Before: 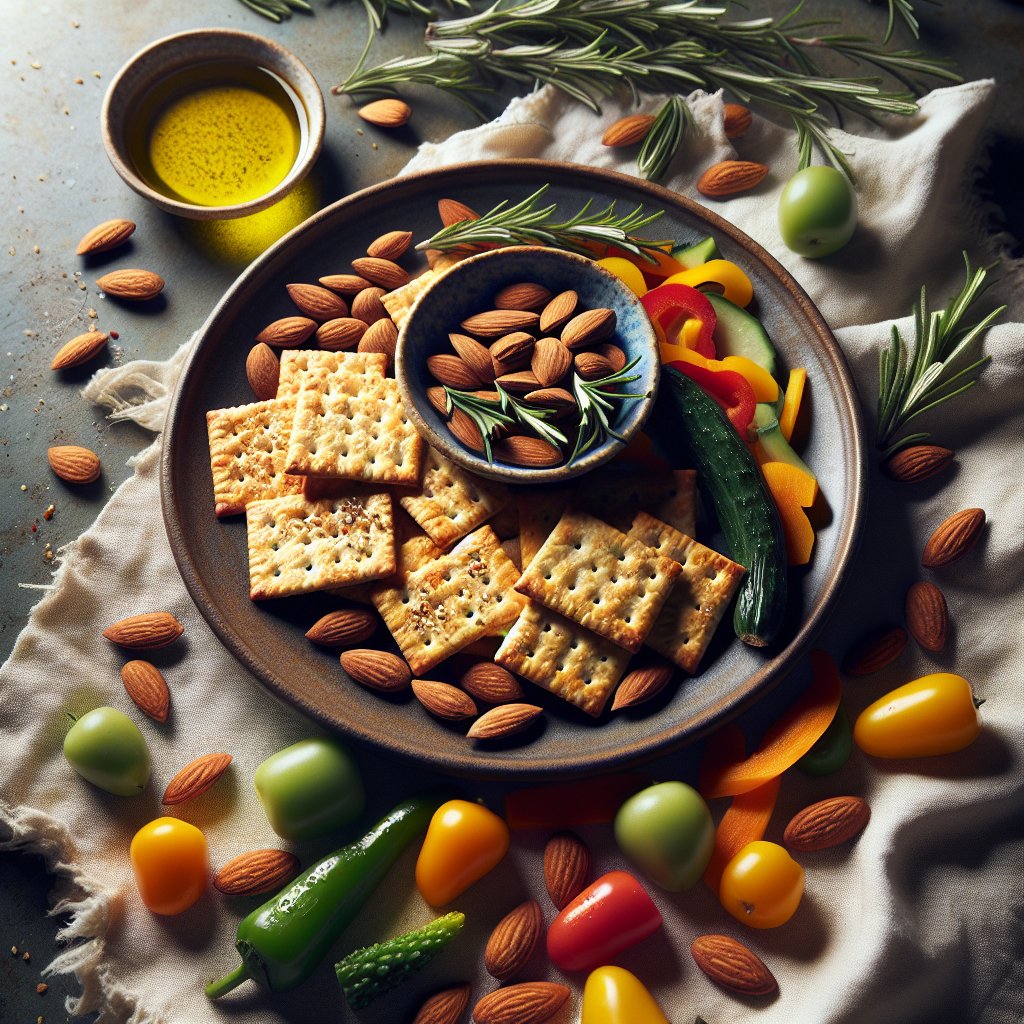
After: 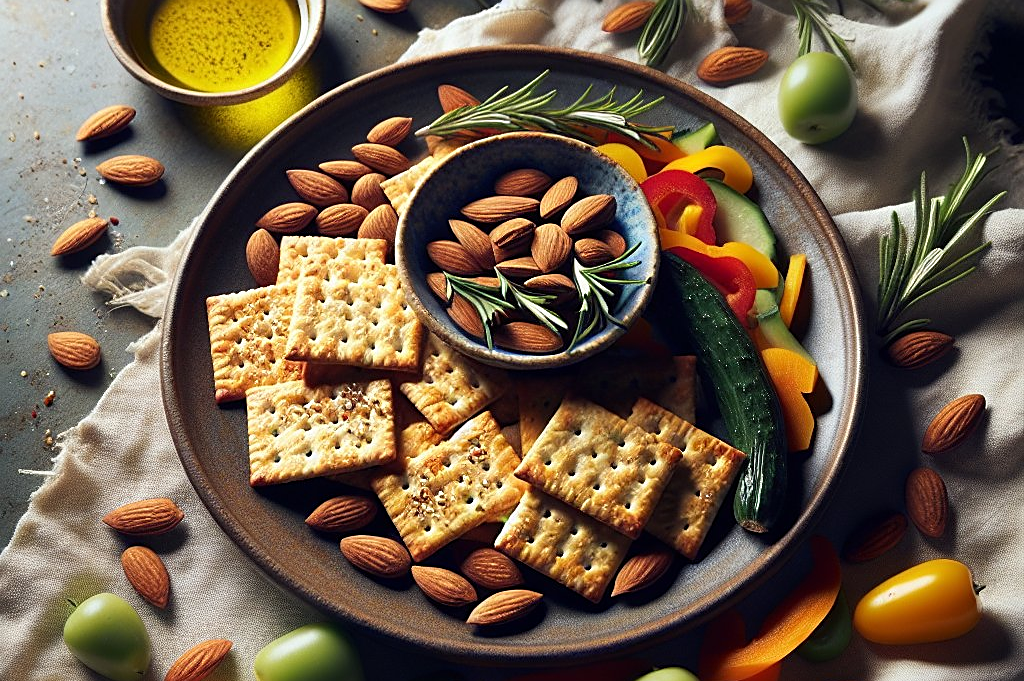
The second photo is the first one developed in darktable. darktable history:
sharpen: on, module defaults
crop: top 11.185%, bottom 22.214%
